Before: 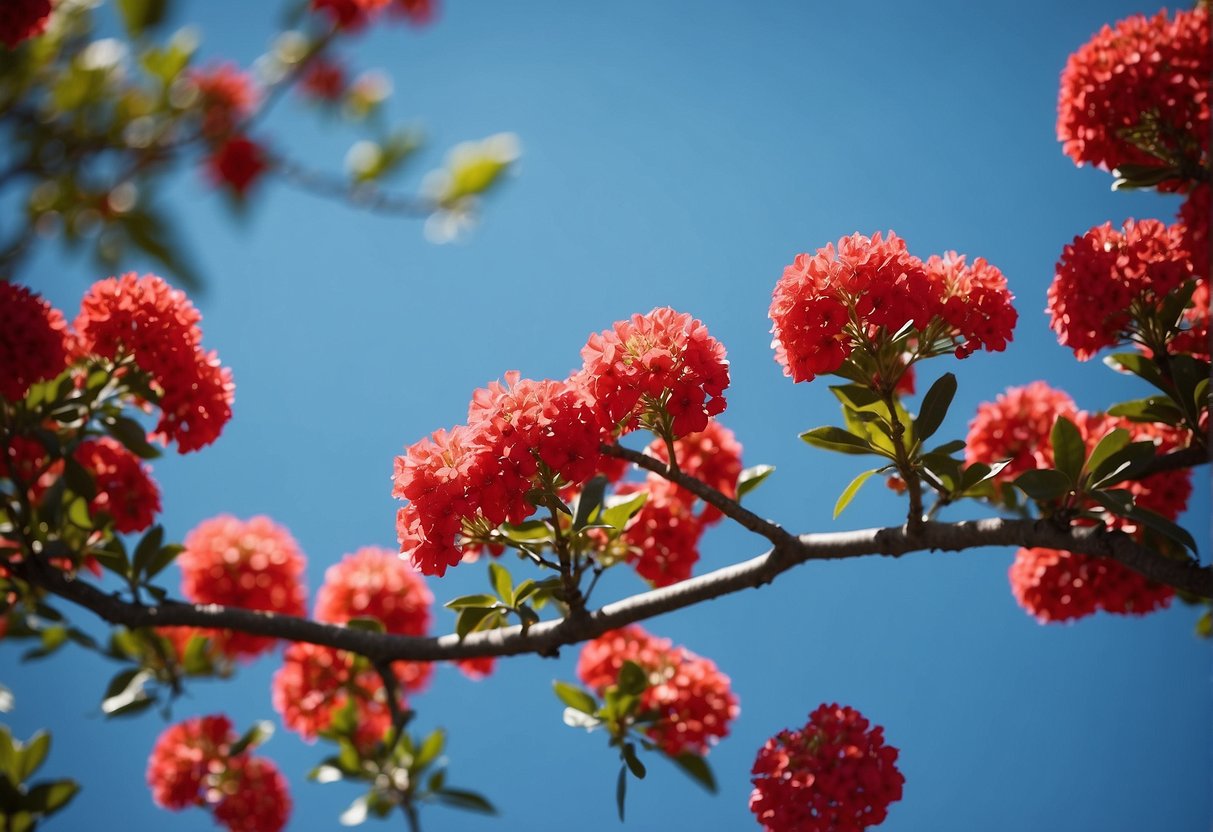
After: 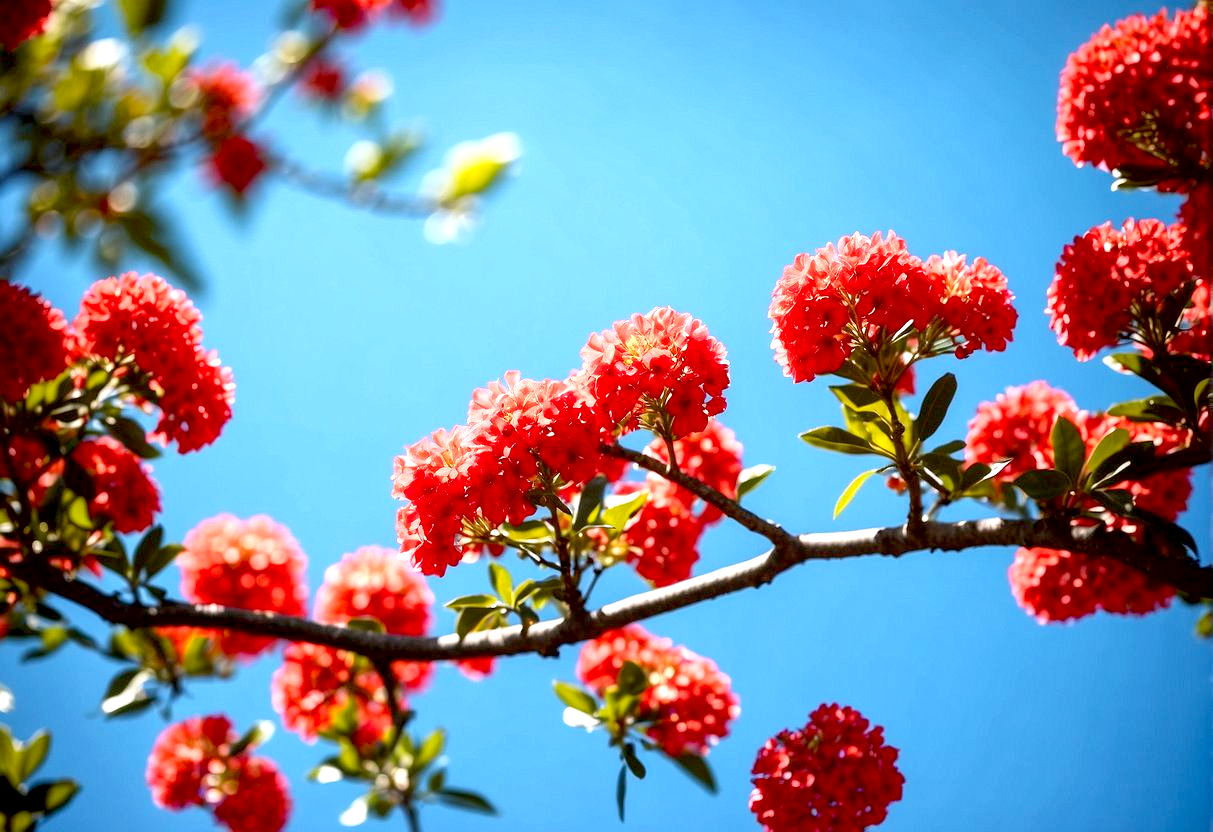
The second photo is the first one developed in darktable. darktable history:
exposure: black level correction 0.01, exposure 1 EV, compensate highlight preservation false
contrast brightness saturation: contrast 0.1, brightness 0.03, saturation 0.09
local contrast: on, module defaults
